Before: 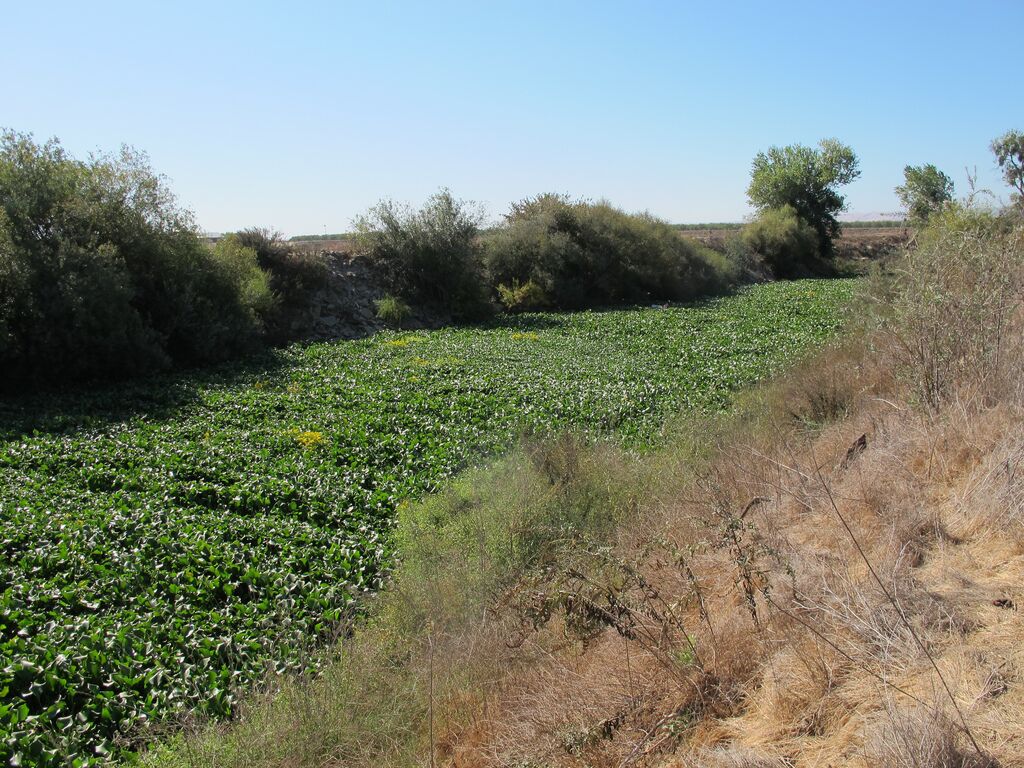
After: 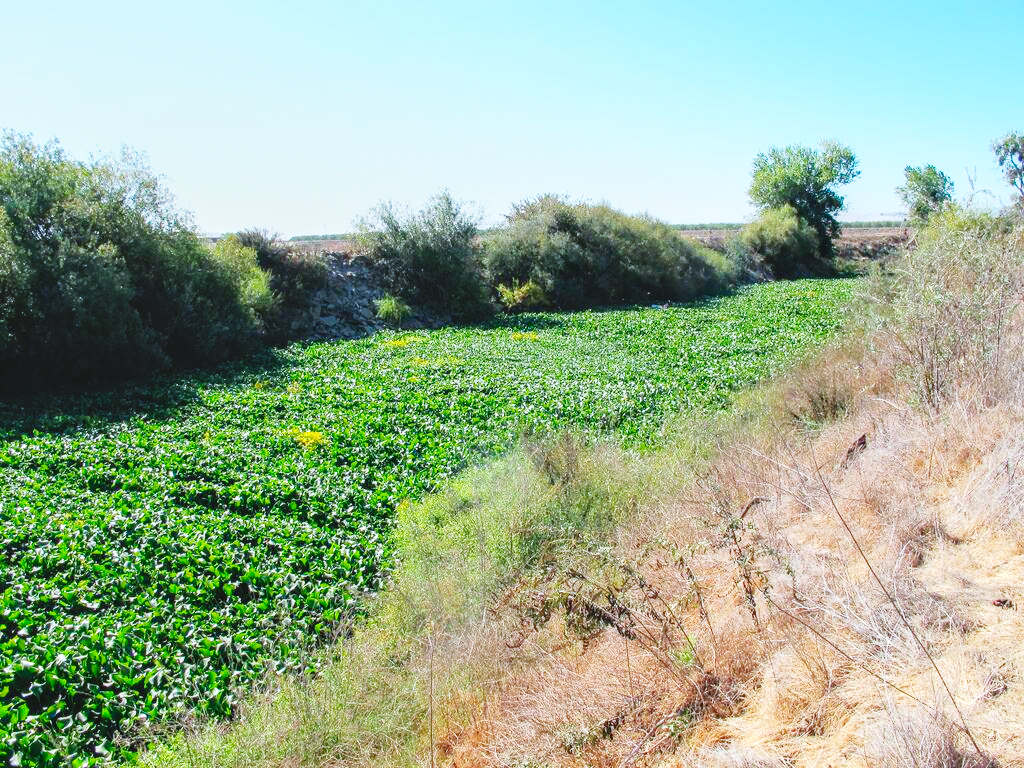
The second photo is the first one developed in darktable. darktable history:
color calibration: output R [0.972, 0.068, -0.094, 0], output G [-0.178, 1.216, -0.086, 0], output B [0.095, -0.136, 0.98, 0], illuminant custom, x 0.371, y 0.381, temperature 4283.16 K
base curve: curves: ch0 [(0, 0.003) (0.001, 0.002) (0.006, 0.004) (0.02, 0.022) (0.048, 0.086) (0.094, 0.234) (0.162, 0.431) (0.258, 0.629) (0.385, 0.8) (0.548, 0.918) (0.751, 0.988) (1, 1)], preserve colors none
lowpass: radius 0.1, contrast 0.85, saturation 1.1, unbound 0
local contrast: on, module defaults
